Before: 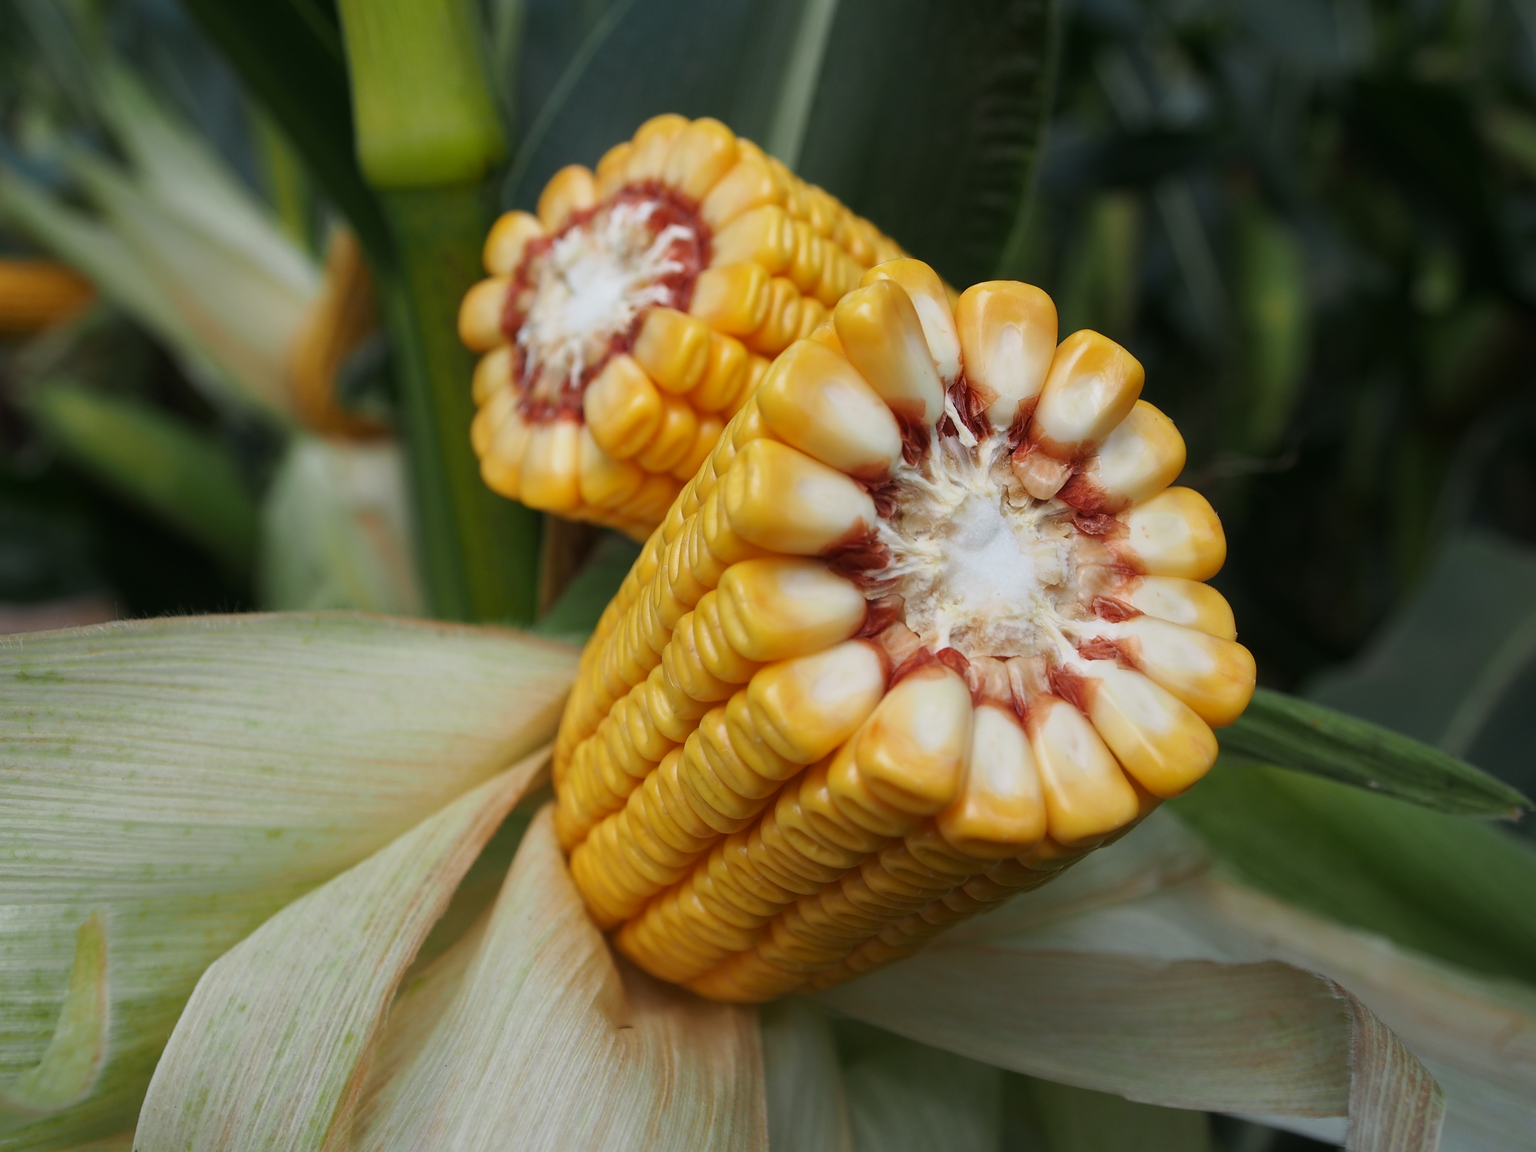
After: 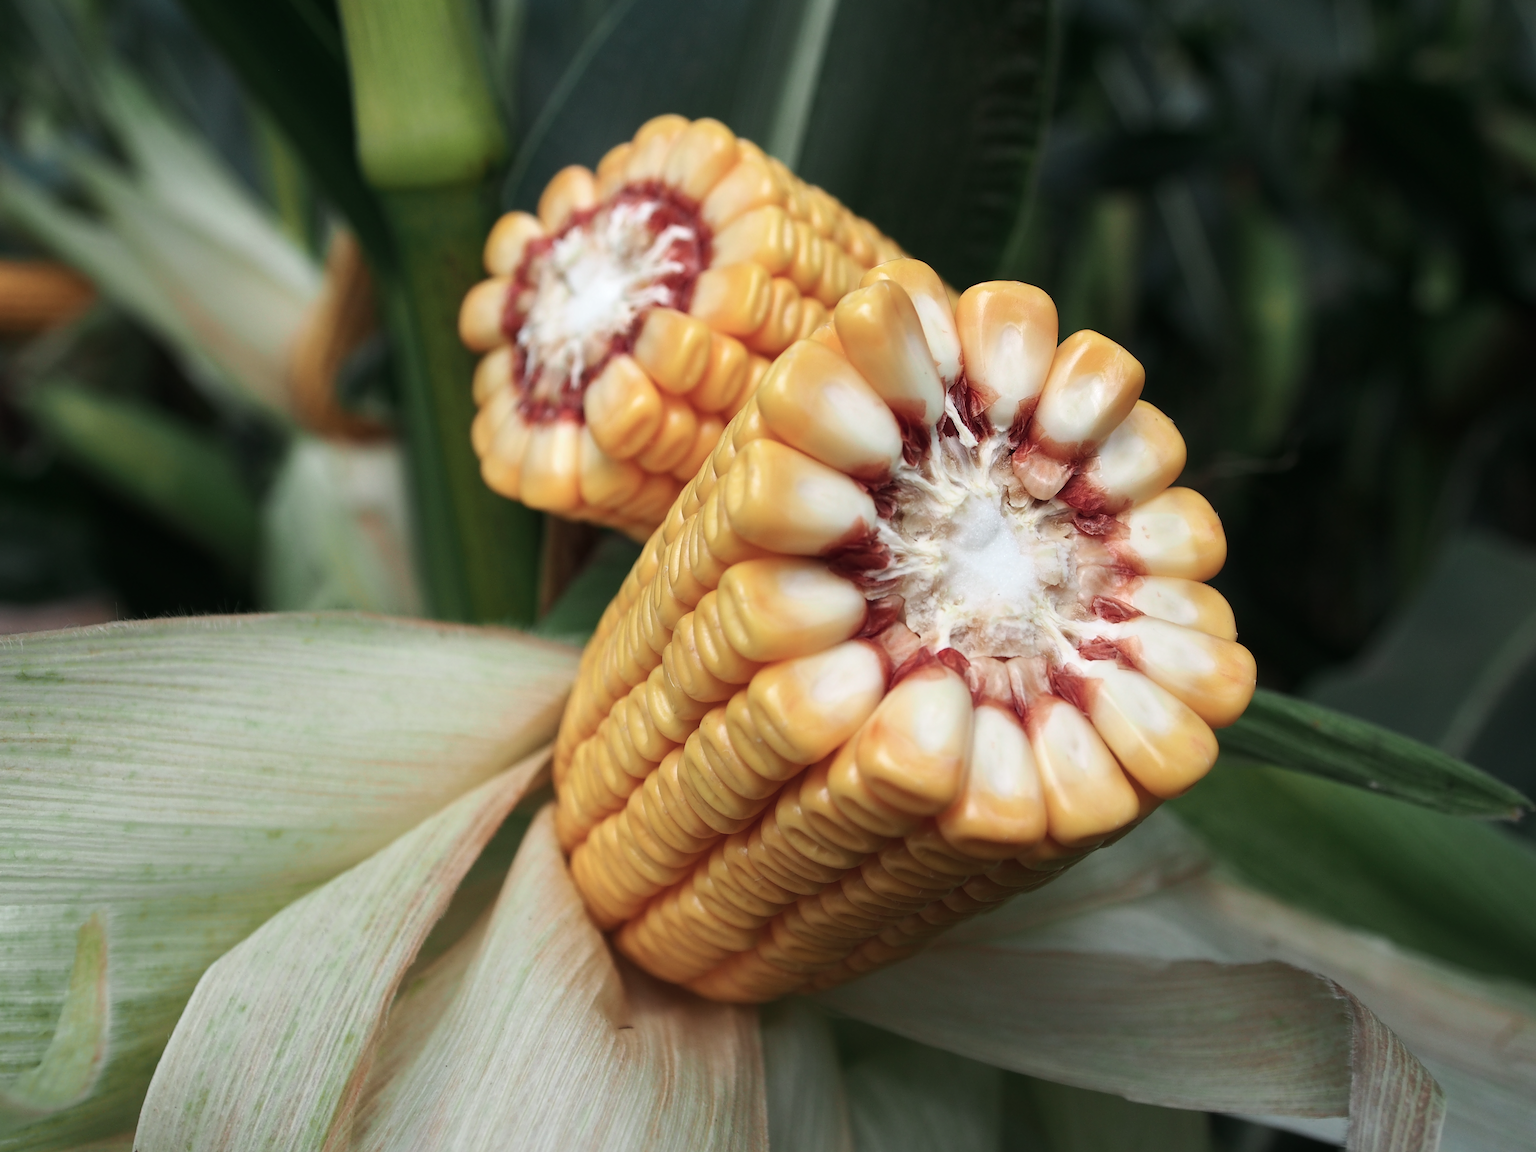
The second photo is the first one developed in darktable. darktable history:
tone equalizer: -8 EV -0.417 EV, -7 EV -0.389 EV, -6 EV -0.333 EV, -5 EV -0.222 EV, -3 EV 0.222 EV, -2 EV 0.333 EV, -1 EV 0.389 EV, +0 EV 0.417 EV, edges refinement/feathering 500, mask exposure compensation -1.57 EV, preserve details no
color contrast: blue-yellow contrast 0.7
